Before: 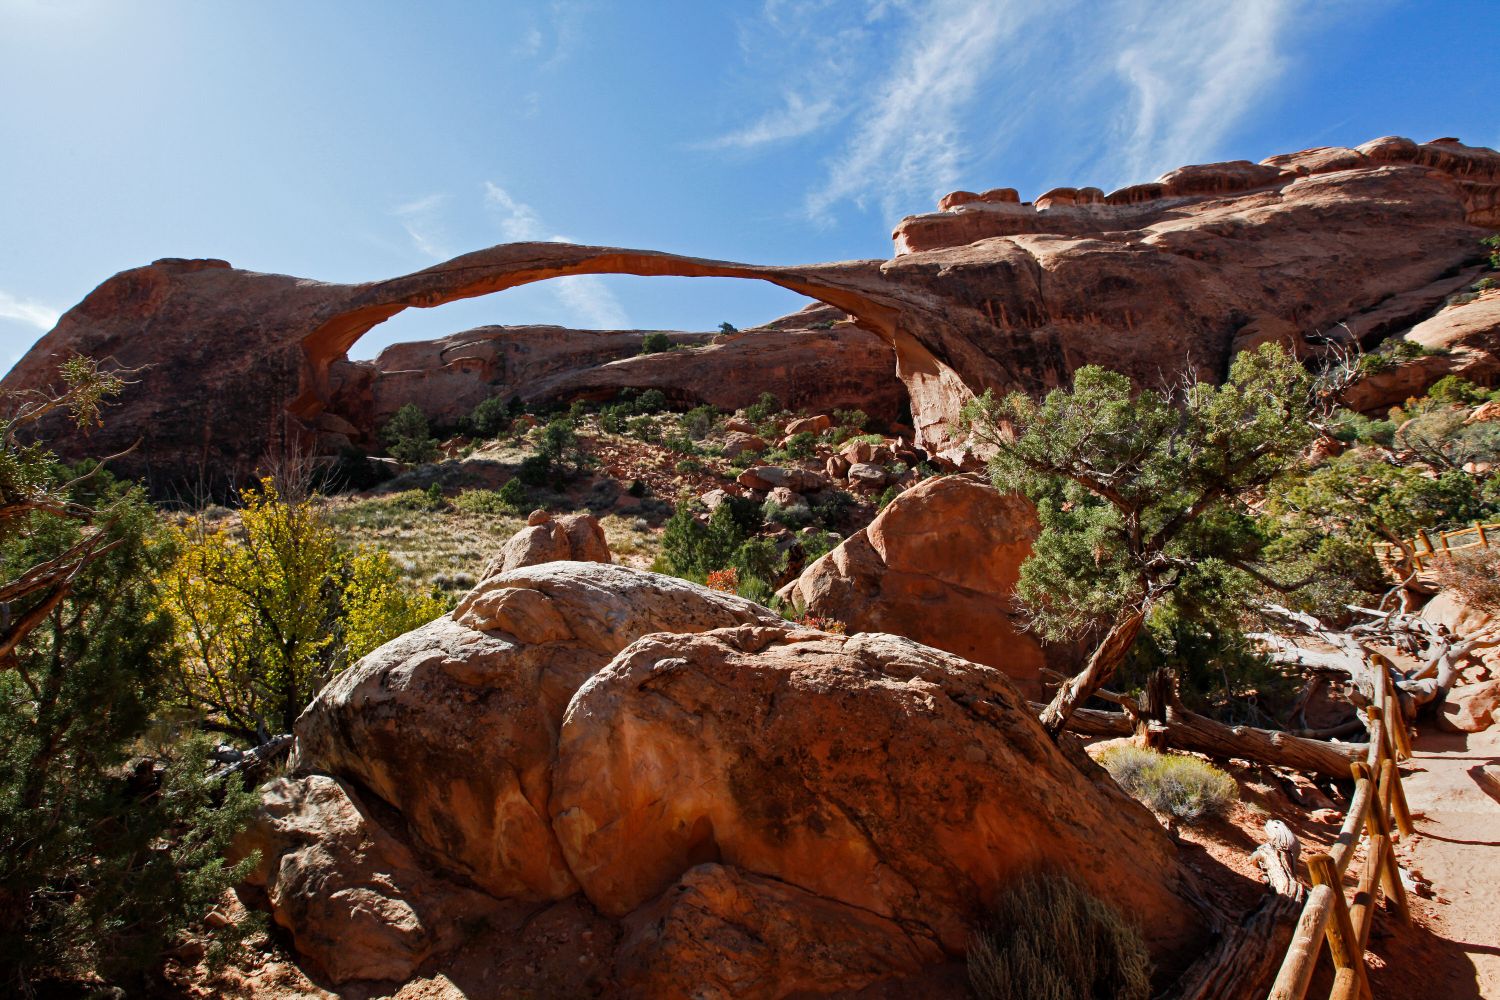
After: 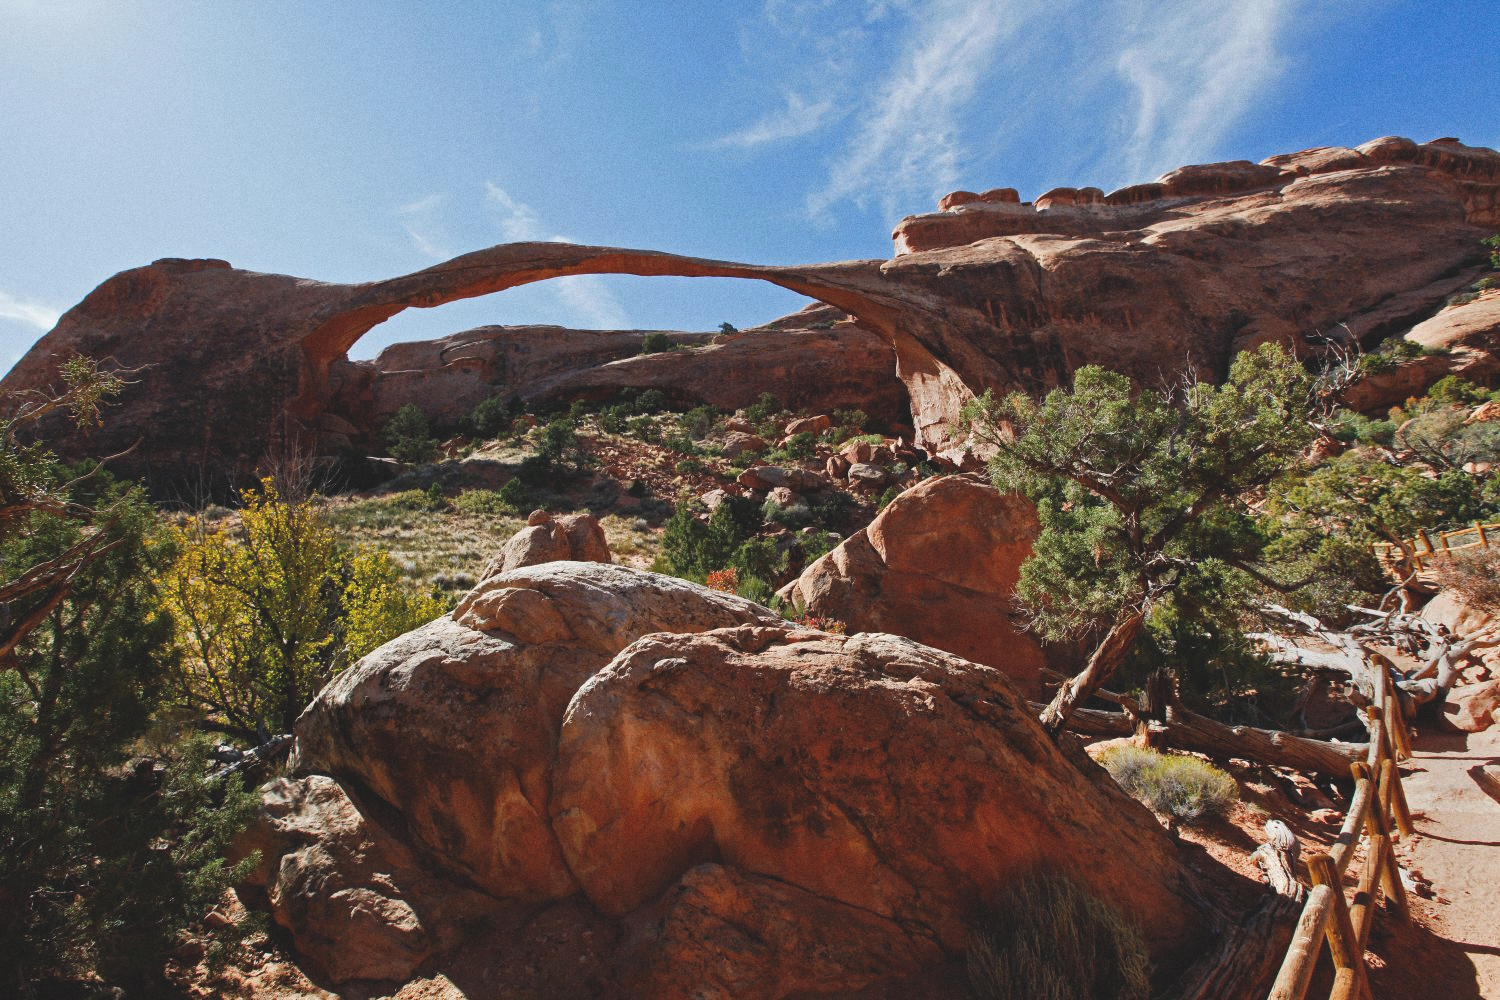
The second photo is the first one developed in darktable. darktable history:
grain: coarseness 0.09 ISO
exposure: black level correction -0.015, exposure -0.125 EV, compensate highlight preservation false
